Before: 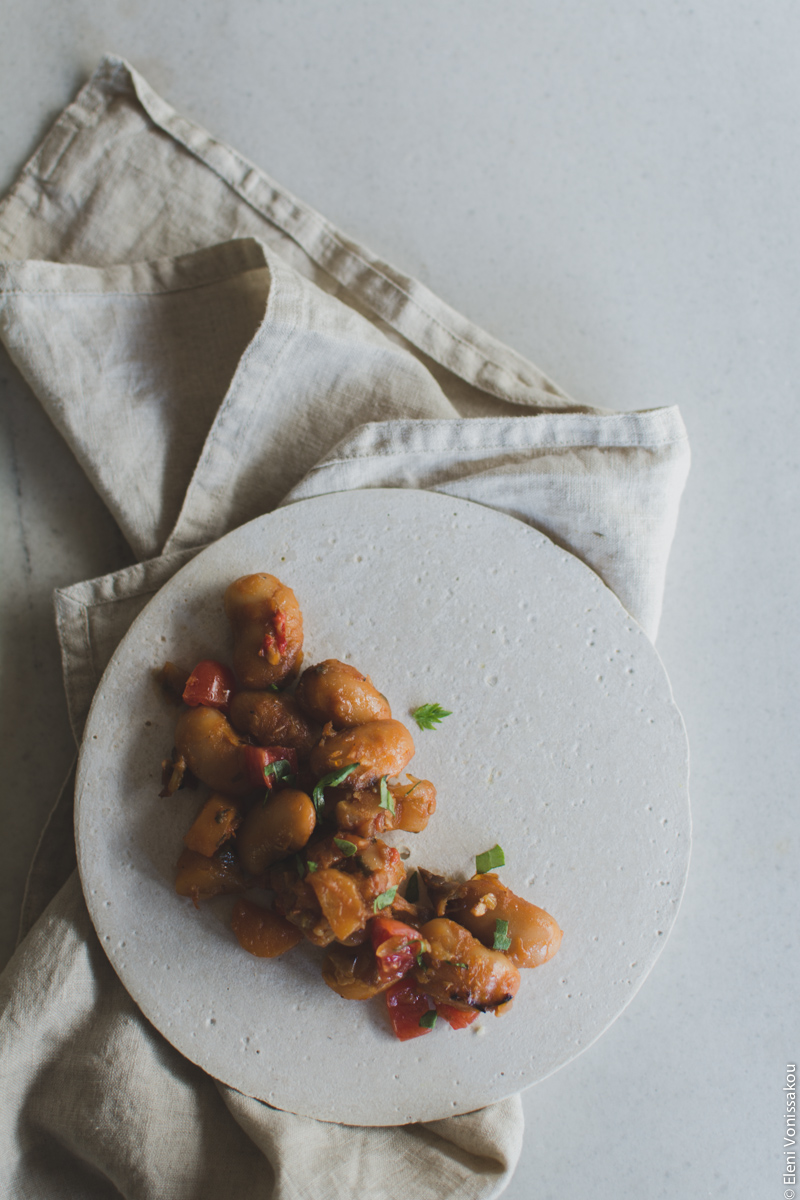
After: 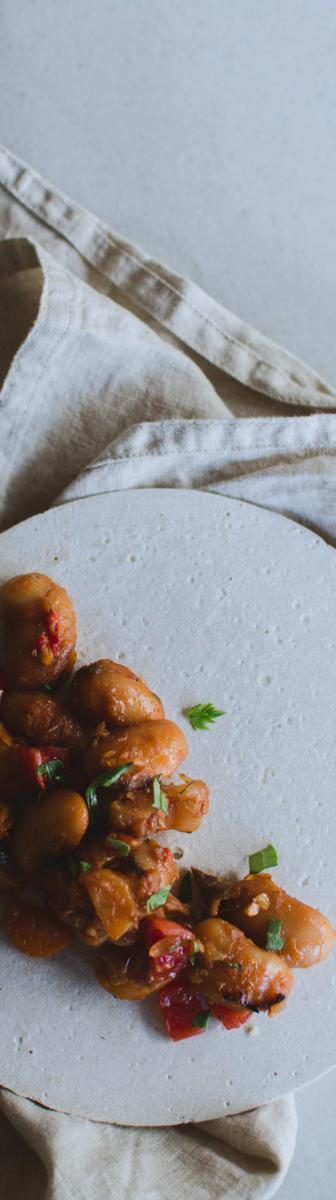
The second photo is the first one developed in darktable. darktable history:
contrast brightness saturation: contrast 0.126, brightness -0.065, saturation 0.151
color correction: highlights a* -0.851, highlights b* -8.26
crop: left 28.462%, right 29.455%
